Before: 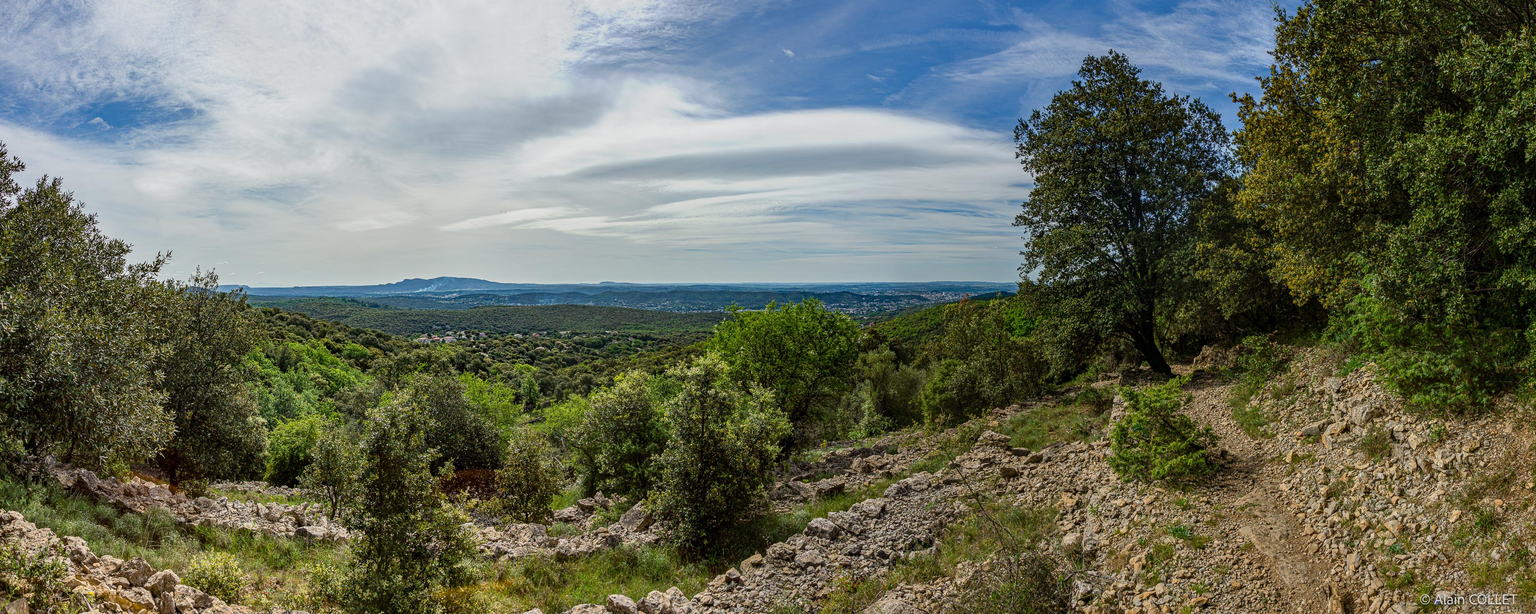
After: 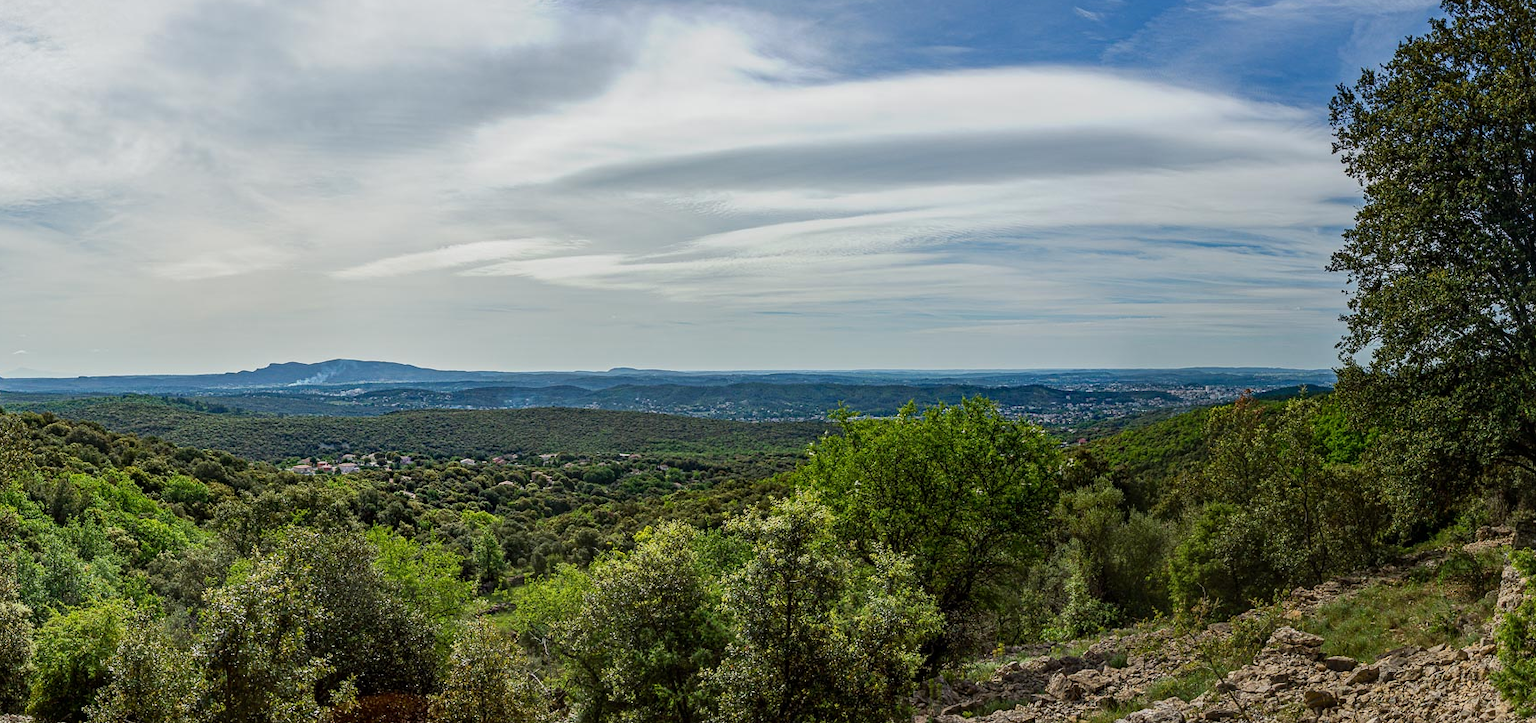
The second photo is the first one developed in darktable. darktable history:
crop: left 16.221%, top 11.448%, right 26.185%, bottom 20.636%
